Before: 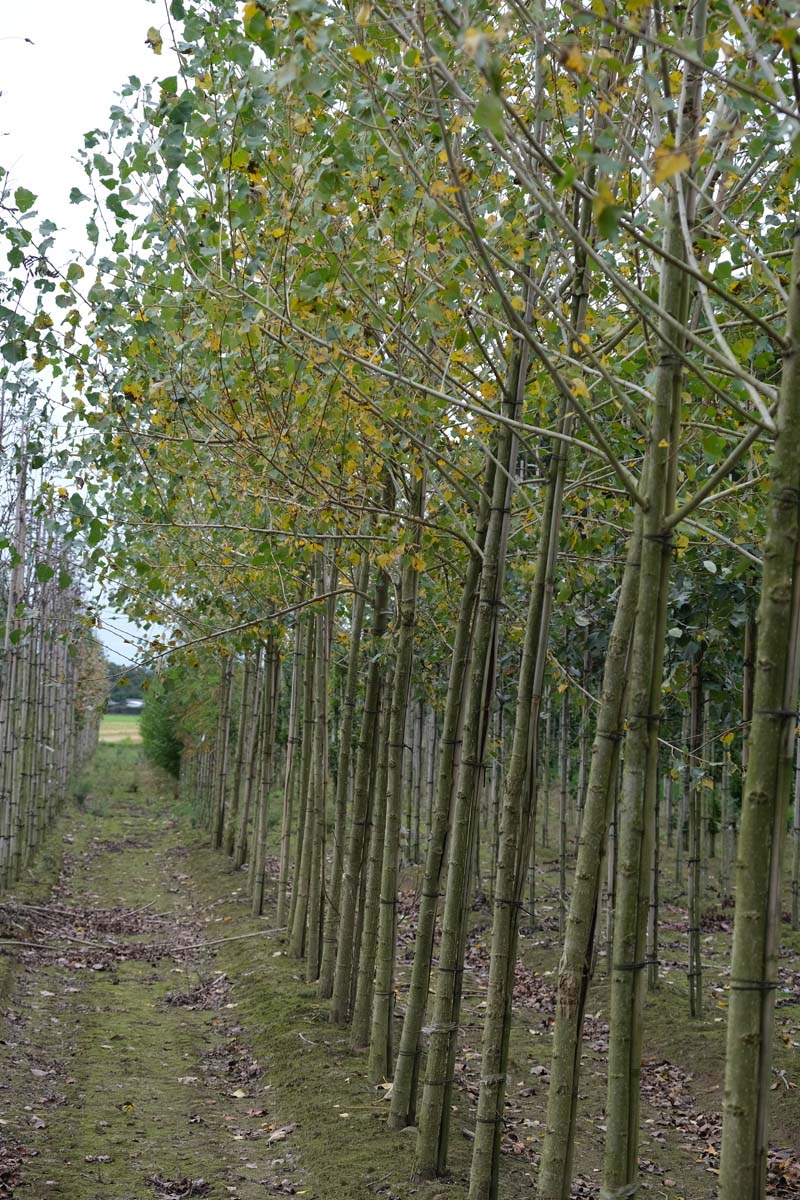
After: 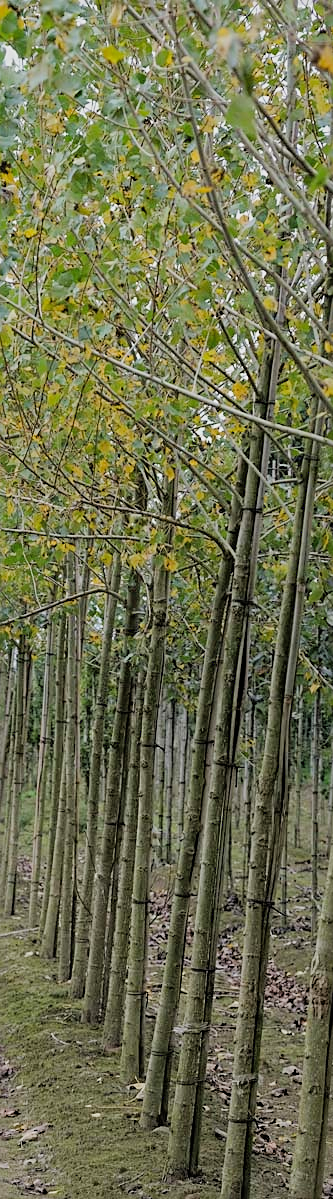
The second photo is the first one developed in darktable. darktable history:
shadows and highlights: on, module defaults
sharpen: on, module defaults
crop: left 31.107%, right 27.181%
filmic rgb: black relative exposure -7.65 EV, white relative exposure 4.56 EV, hardness 3.61
tone equalizer: -8 EV -0.781 EV, -7 EV -0.676 EV, -6 EV -0.626 EV, -5 EV -0.368 EV, -3 EV 0.38 EV, -2 EV 0.6 EV, -1 EV 0.684 EV, +0 EV 0.724 EV
